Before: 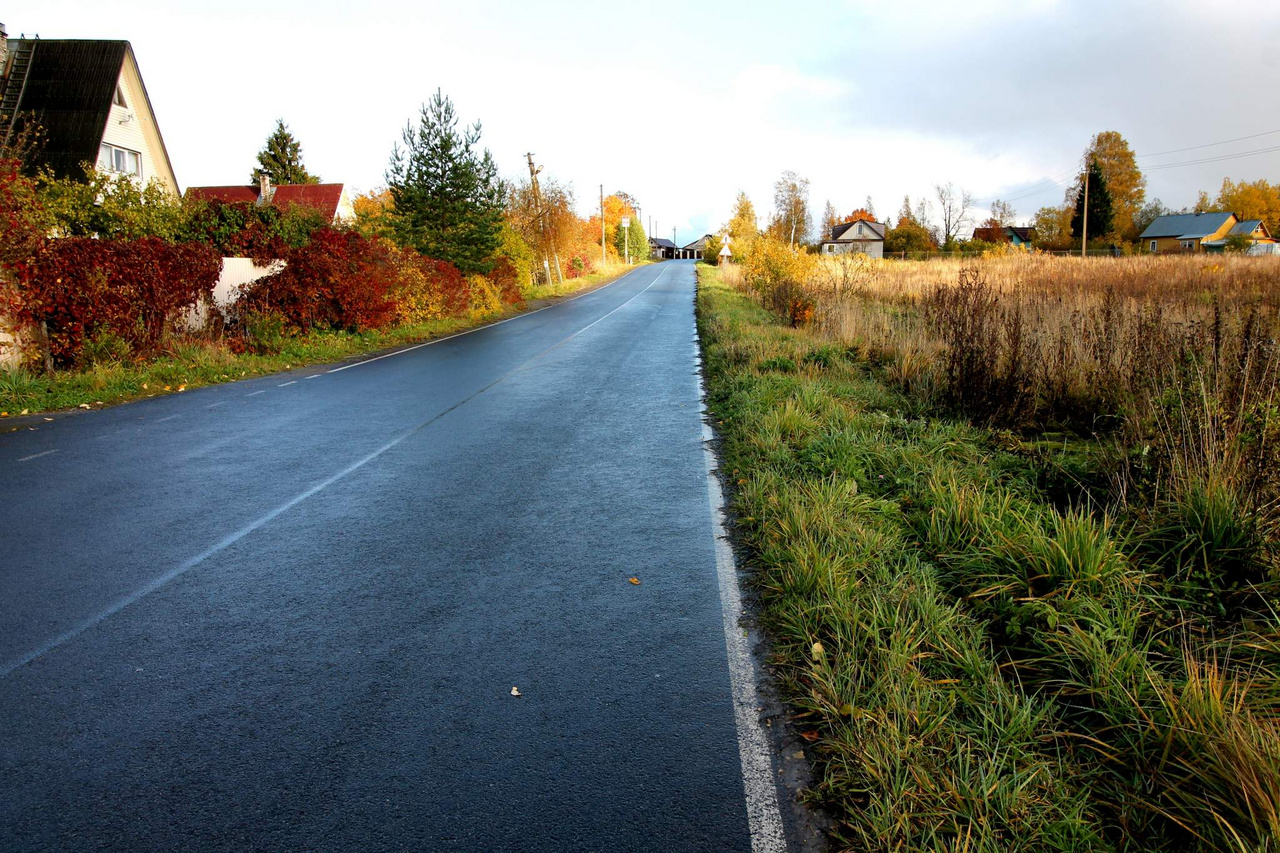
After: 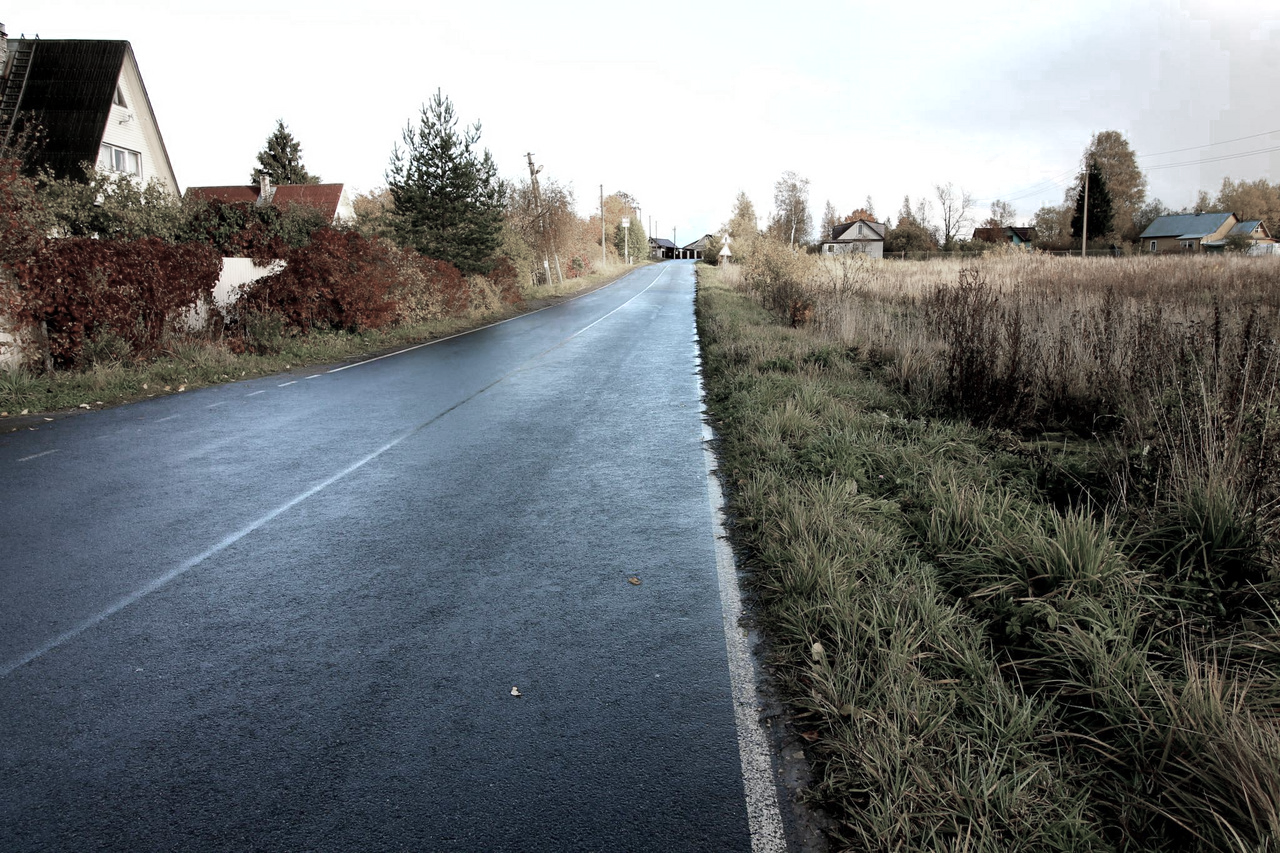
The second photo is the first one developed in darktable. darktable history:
color zones: curves: ch0 [(0, 0.613) (0.01, 0.613) (0.245, 0.448) (0.498, 0.529) (0.642, 0.665) (0.879, 0.777) (0.99, 0.613)]; ch1 [(0, 0.272) (0.219, 0.127) (0.724, 0.346)]
exposure: compensate highlight preservation false
